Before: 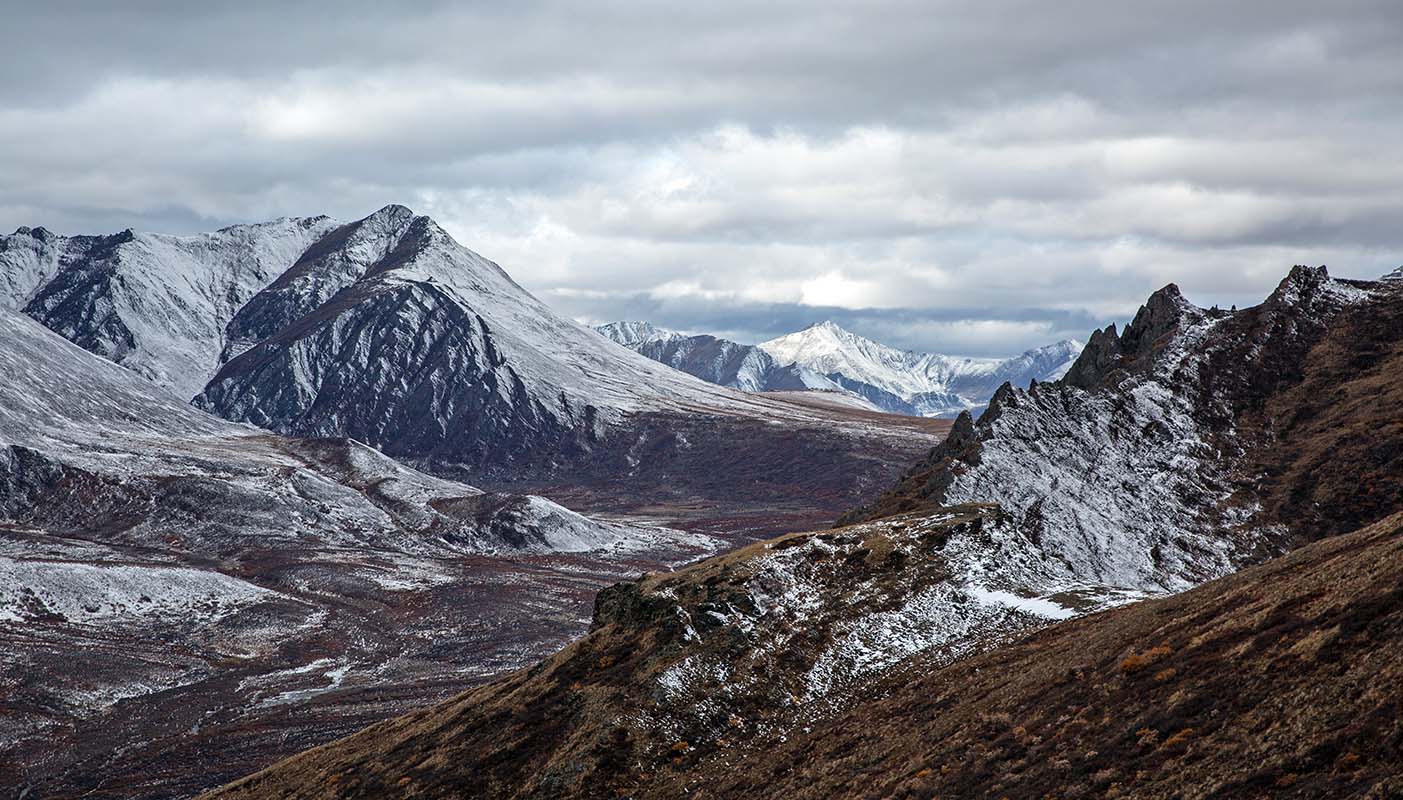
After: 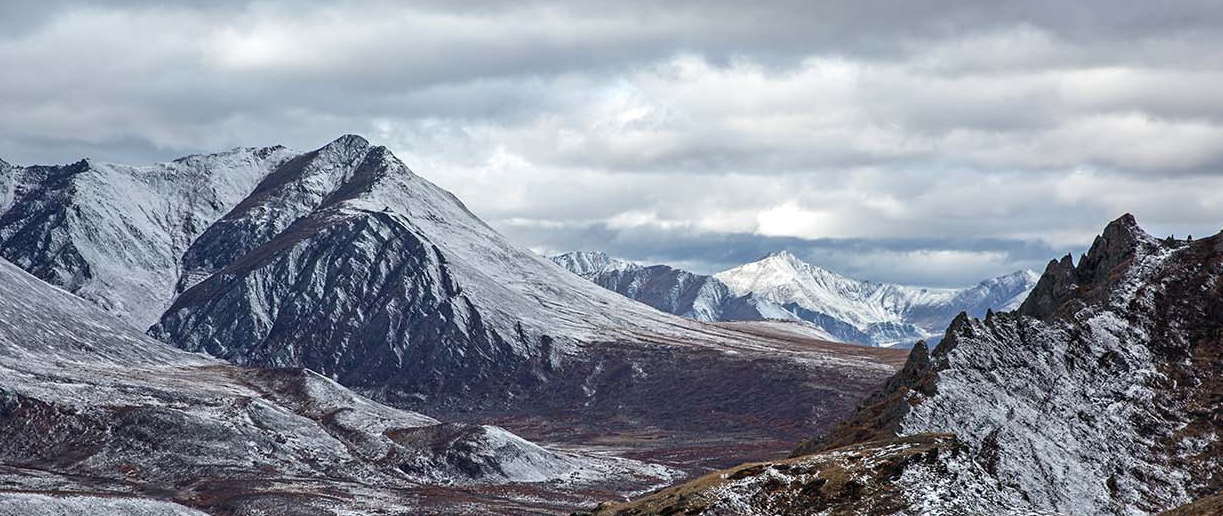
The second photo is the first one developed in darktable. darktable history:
shadows and highlights: shadows 20.95, highlights -36.94, soften with gaussian
crop: left 3.143%, top 8.811%, right 9.673%, bottom 26.63%
